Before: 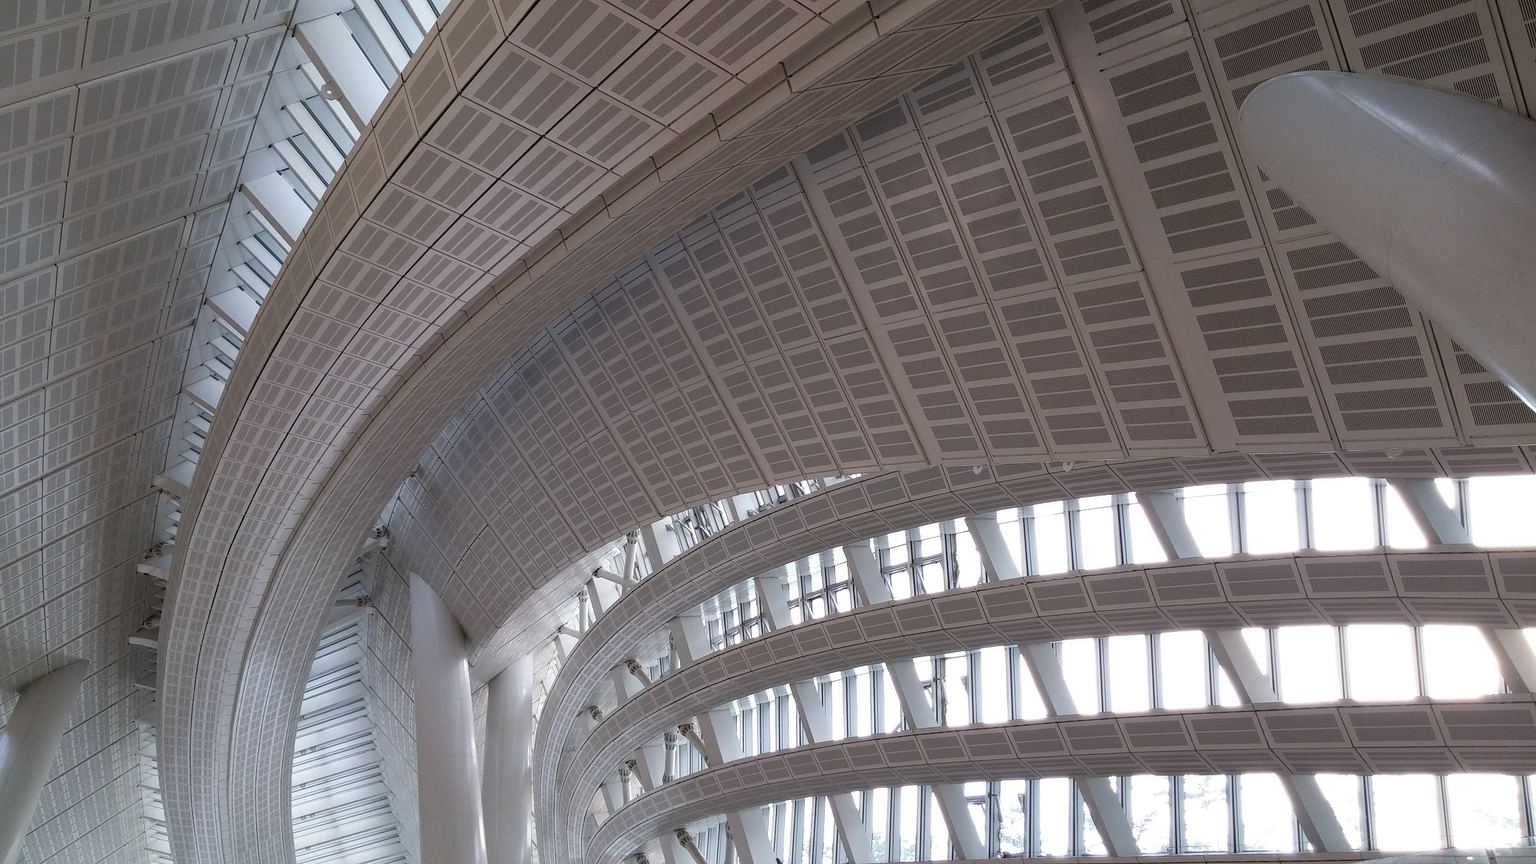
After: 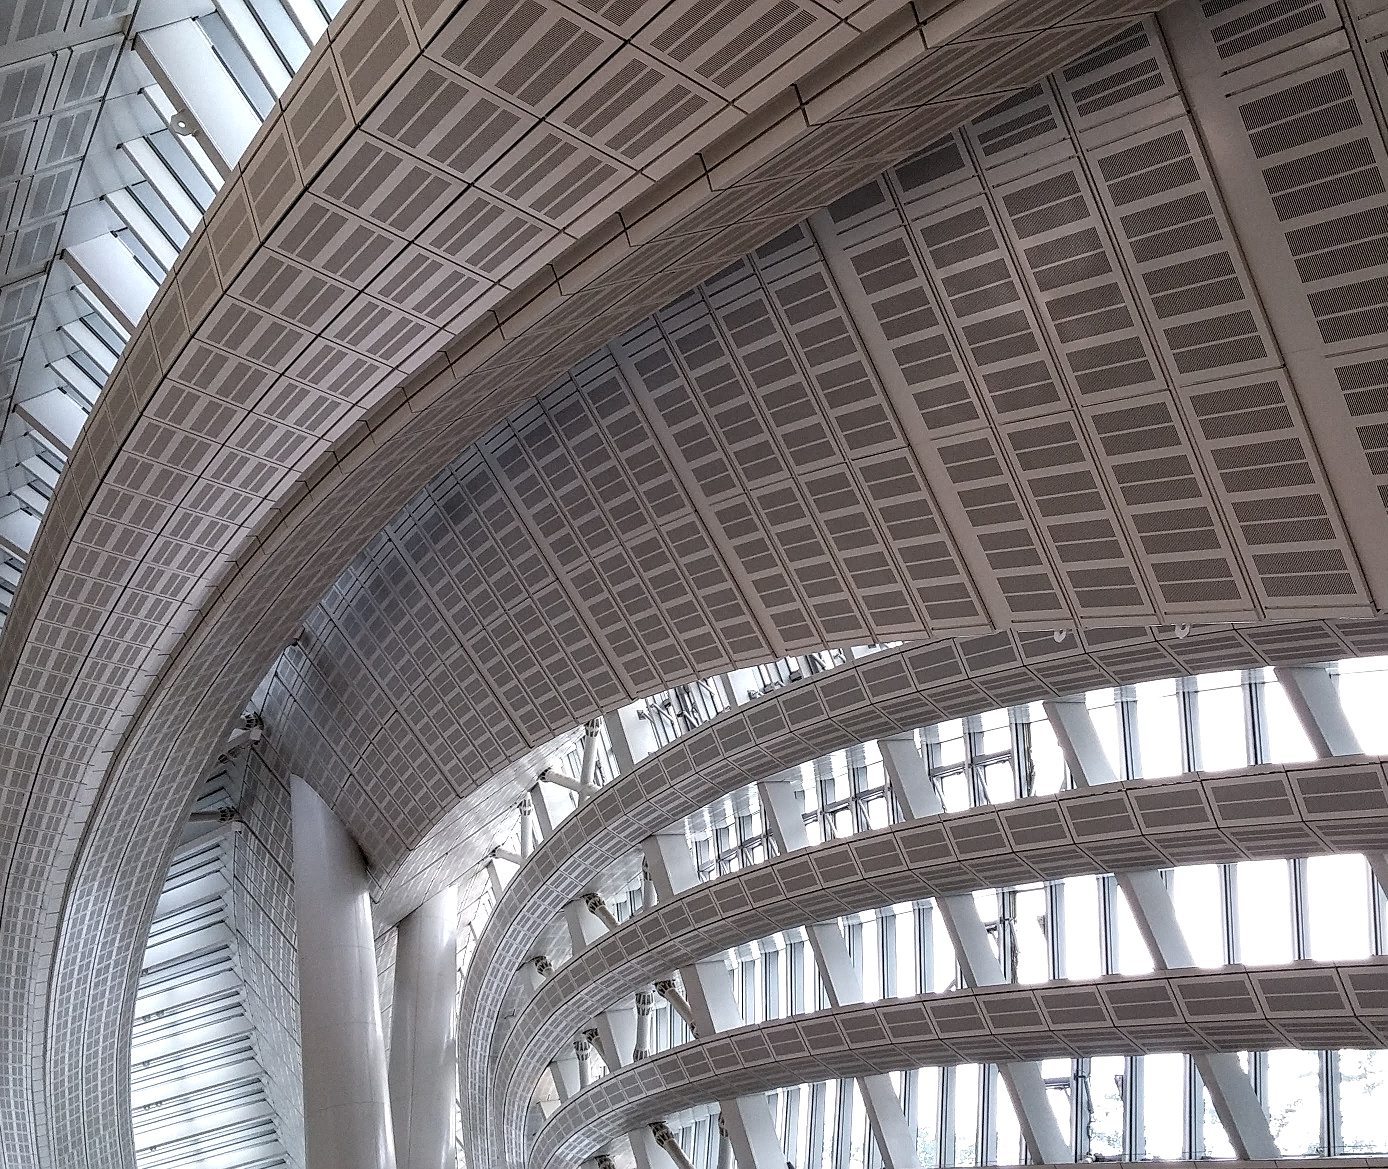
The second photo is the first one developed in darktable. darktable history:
crop and rotate: left 12.712%, right 20.545%
sharpen: on, module defaults
local contrast: highlights 22%, shadows 72%, detail 170%
